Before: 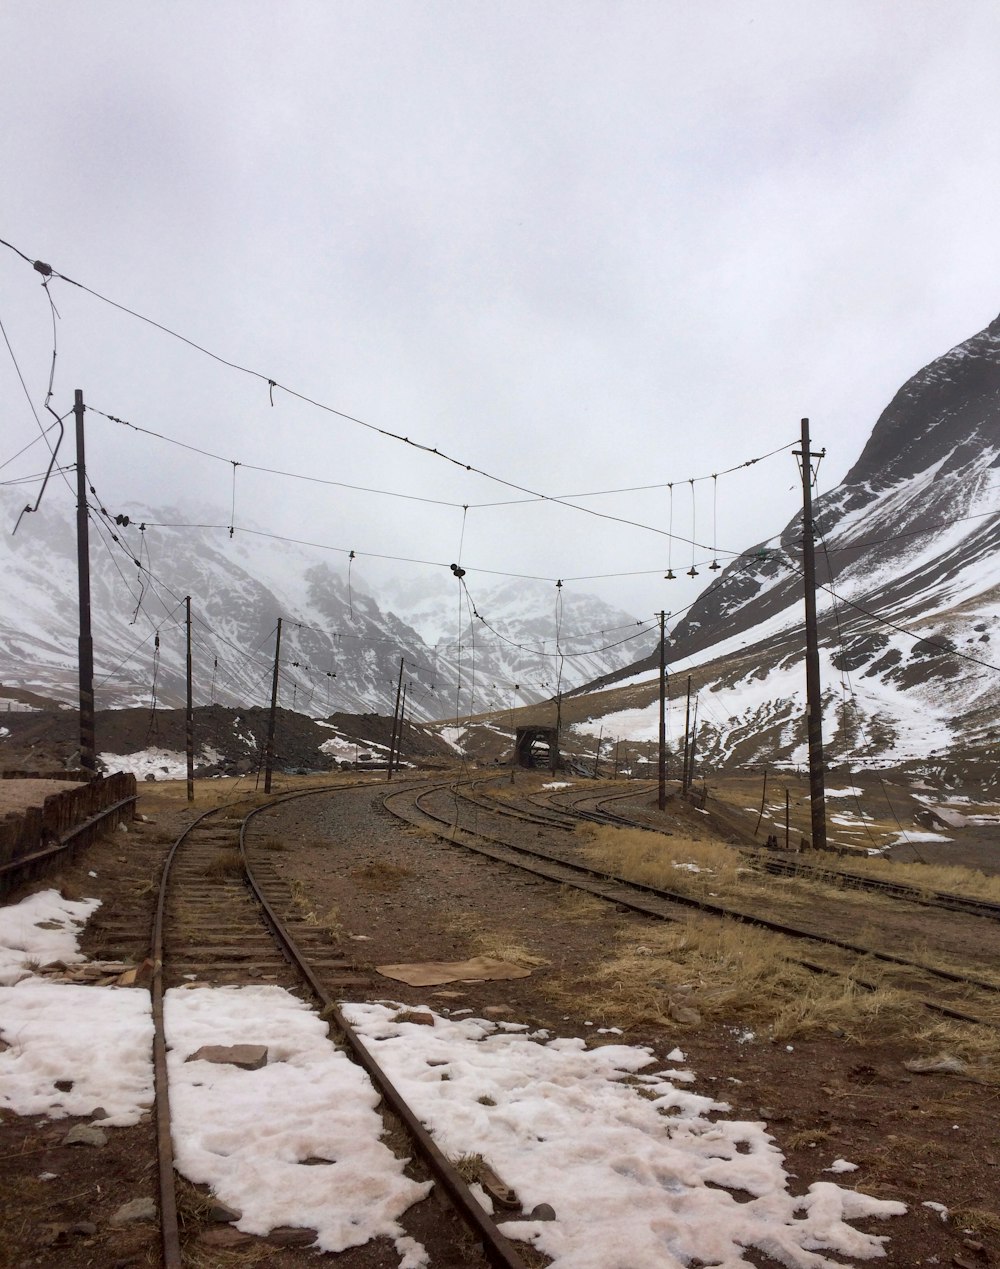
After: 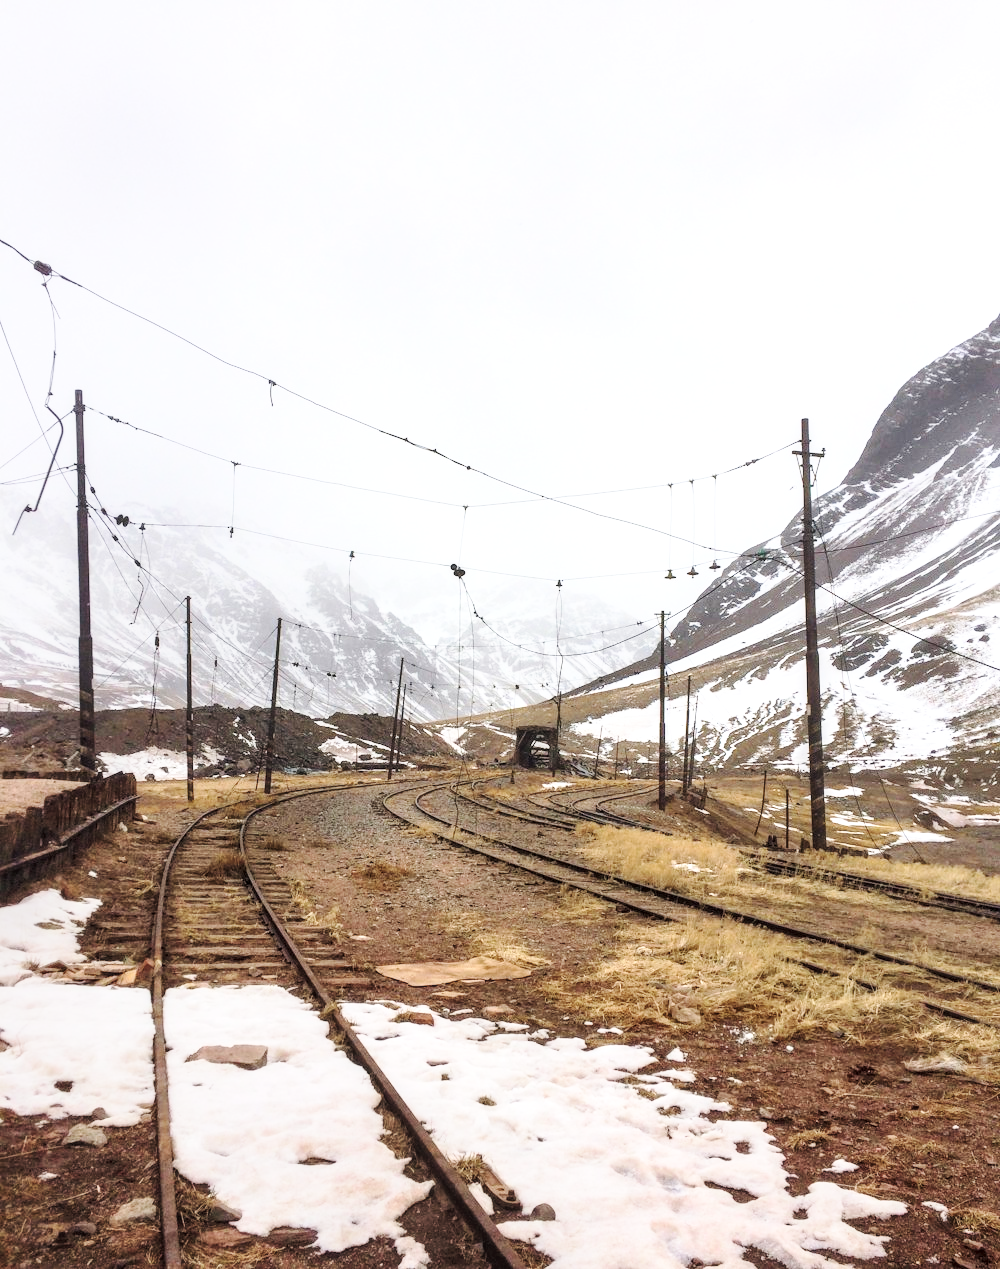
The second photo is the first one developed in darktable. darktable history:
local contrast: on, module defaults
contrast brightness saturation: contrast 0.135, brightness 0.212
exposure: exposure 0.203 EV, compensate exposure bias true, compensate highlight preservation false
base curve: curves: ch0 [(0, 0) (0.028, 0.03) (0.121, 0.232) (0.46, 0.748) (0.859, 0.968) (1, 1)], exposure shift 0.576, preserve colors none
